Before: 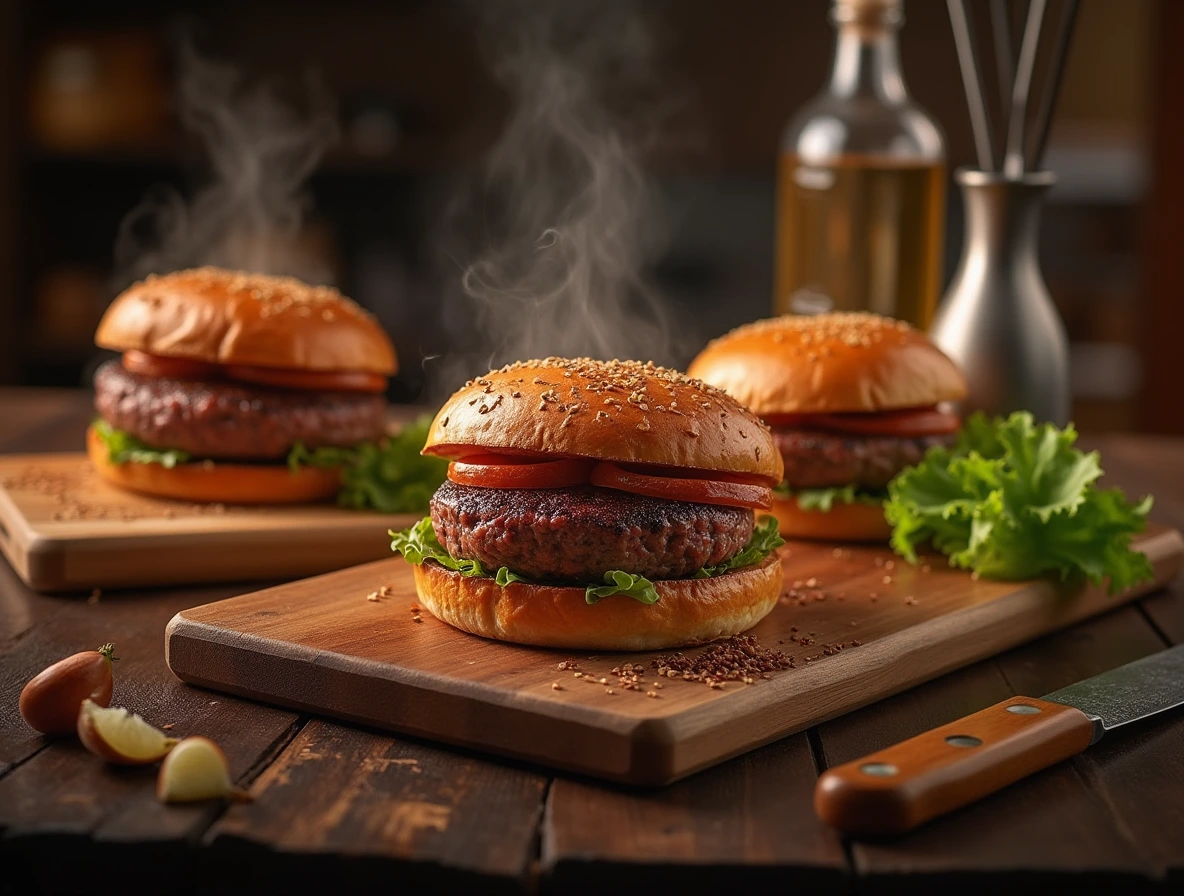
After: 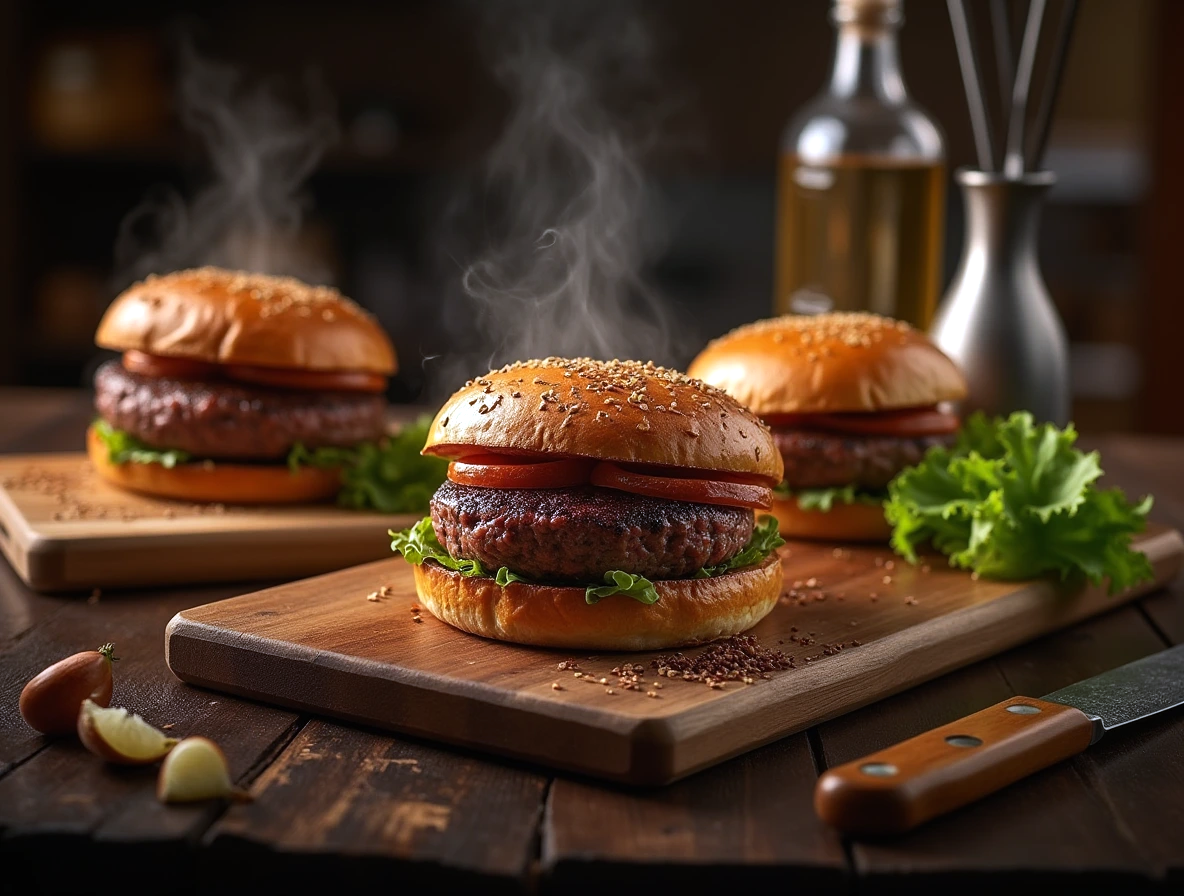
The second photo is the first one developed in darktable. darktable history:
tone equalizer: -8 EV -0.417 EV, -7 EV -0.389 EV, -6 EV -0.333 EV, -5 EV -0.222 EV, -3 EV 0.222 EV, -2 EV 0.333 EV, -1 EV 0.389 EV, +0 EV 0.417 EV, edges refinement/feathering 500, mask exposure compensation -1.57 EV, preserve details no
white balance: red 0.931, blue 1.11
